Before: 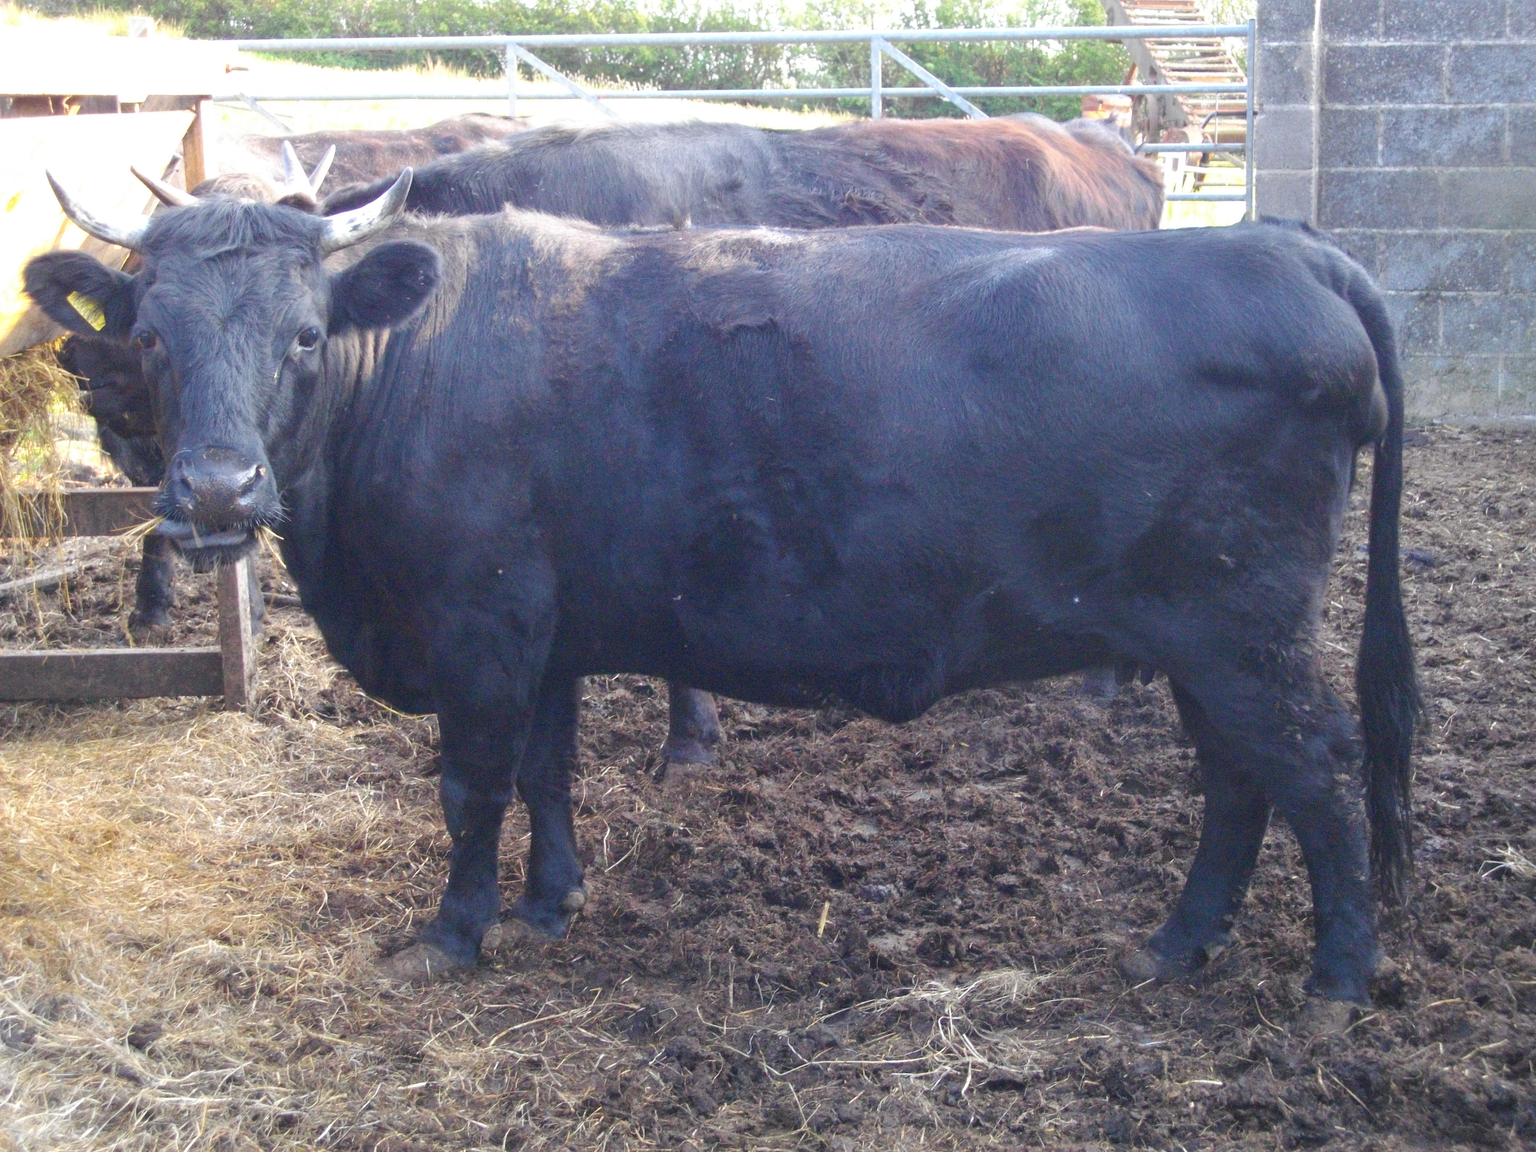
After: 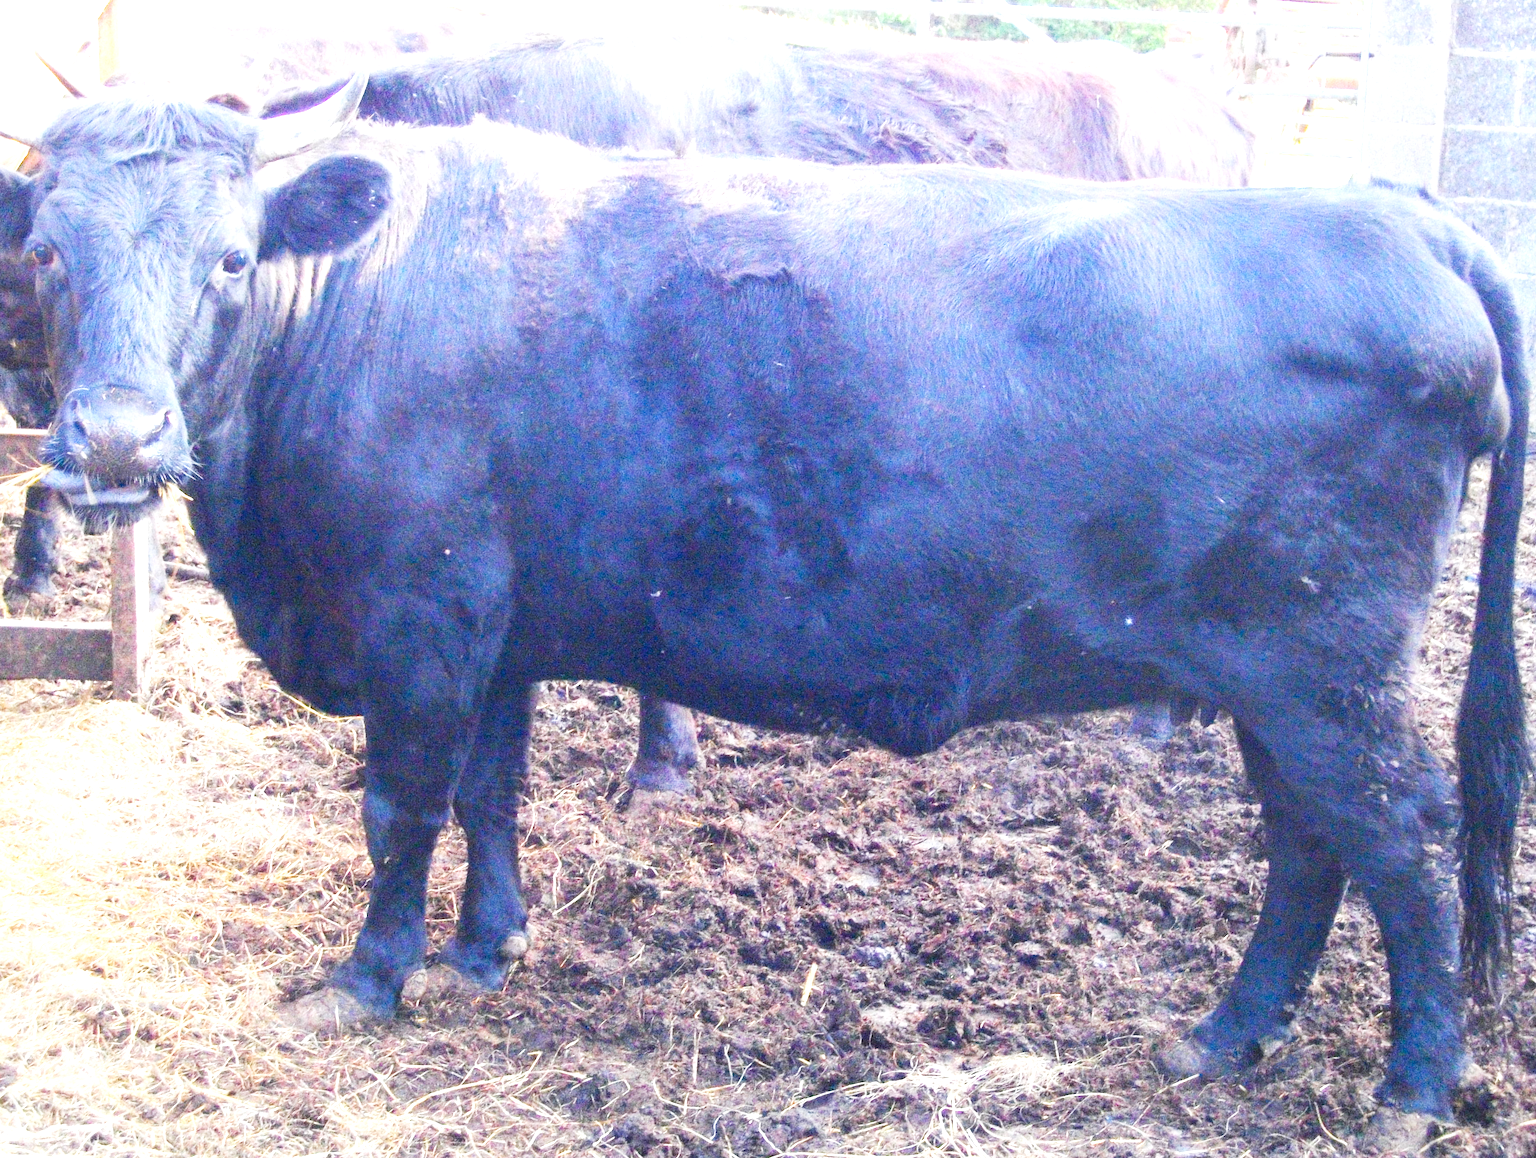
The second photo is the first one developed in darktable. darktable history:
levels: levels [0, 0.435, 0.917]
base curve: curves: ch0 [(0, 0) (0.007, 0.004) (0.027, 0.03) (0.046, 0.07) (0.207, 0.54) (0.442, 0.872) (0.673, 0.972) (1, 1)], preserve colors none
crop and rotate: angle -3.02°, left 5.209%, top 5.206%, right 4.768%, bottom 4.242%
